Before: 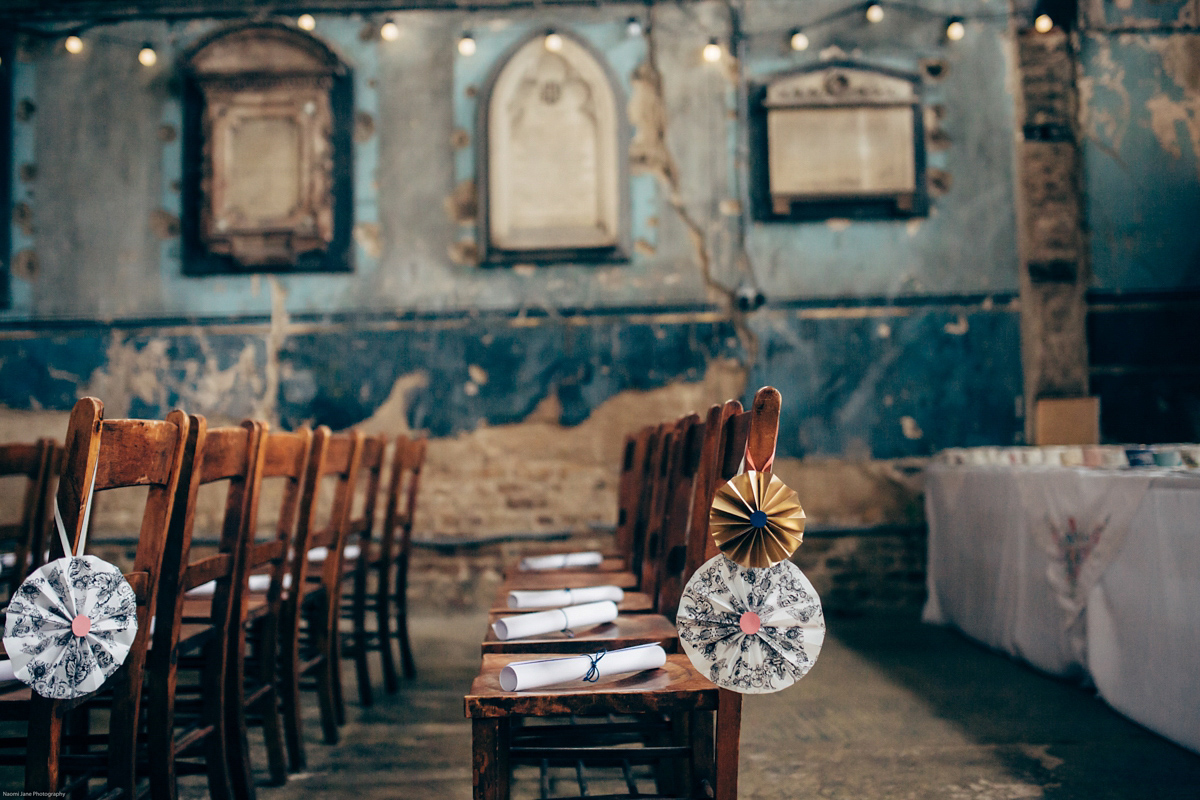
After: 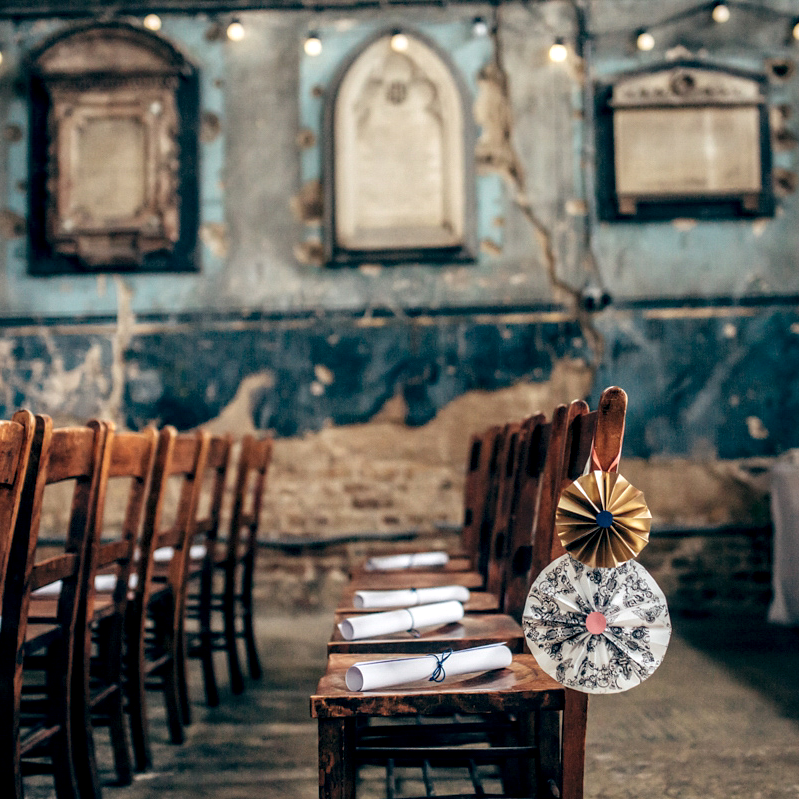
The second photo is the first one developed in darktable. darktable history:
local contrast: detail 144%
crop and rotate: left 12.871%, right 20.514%
